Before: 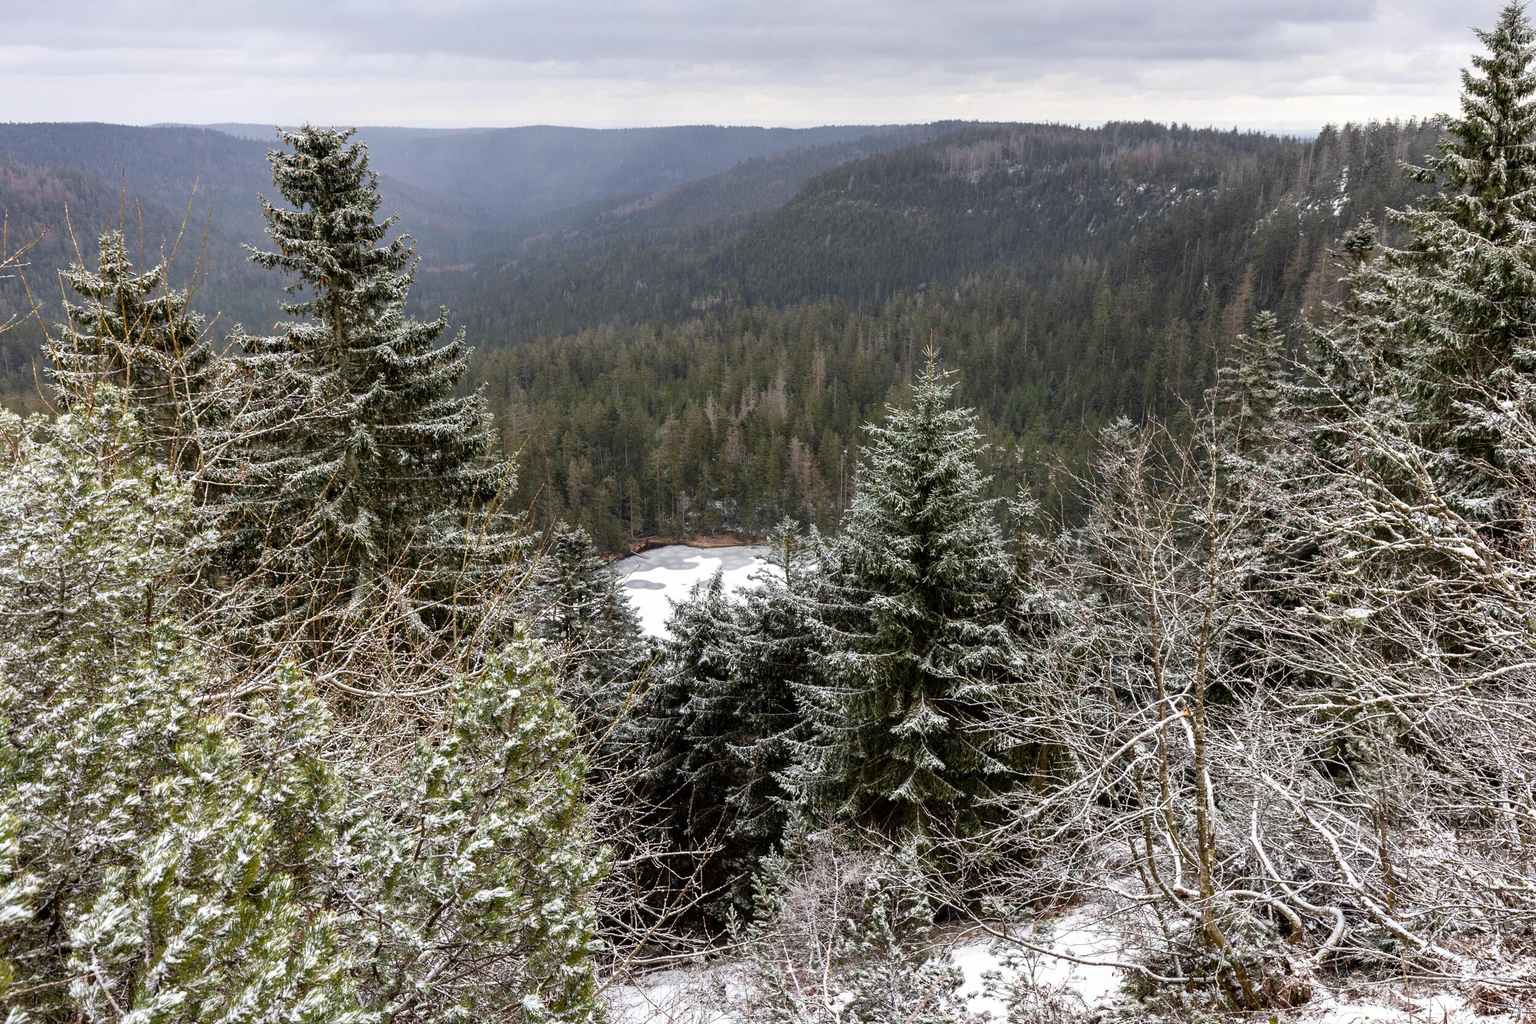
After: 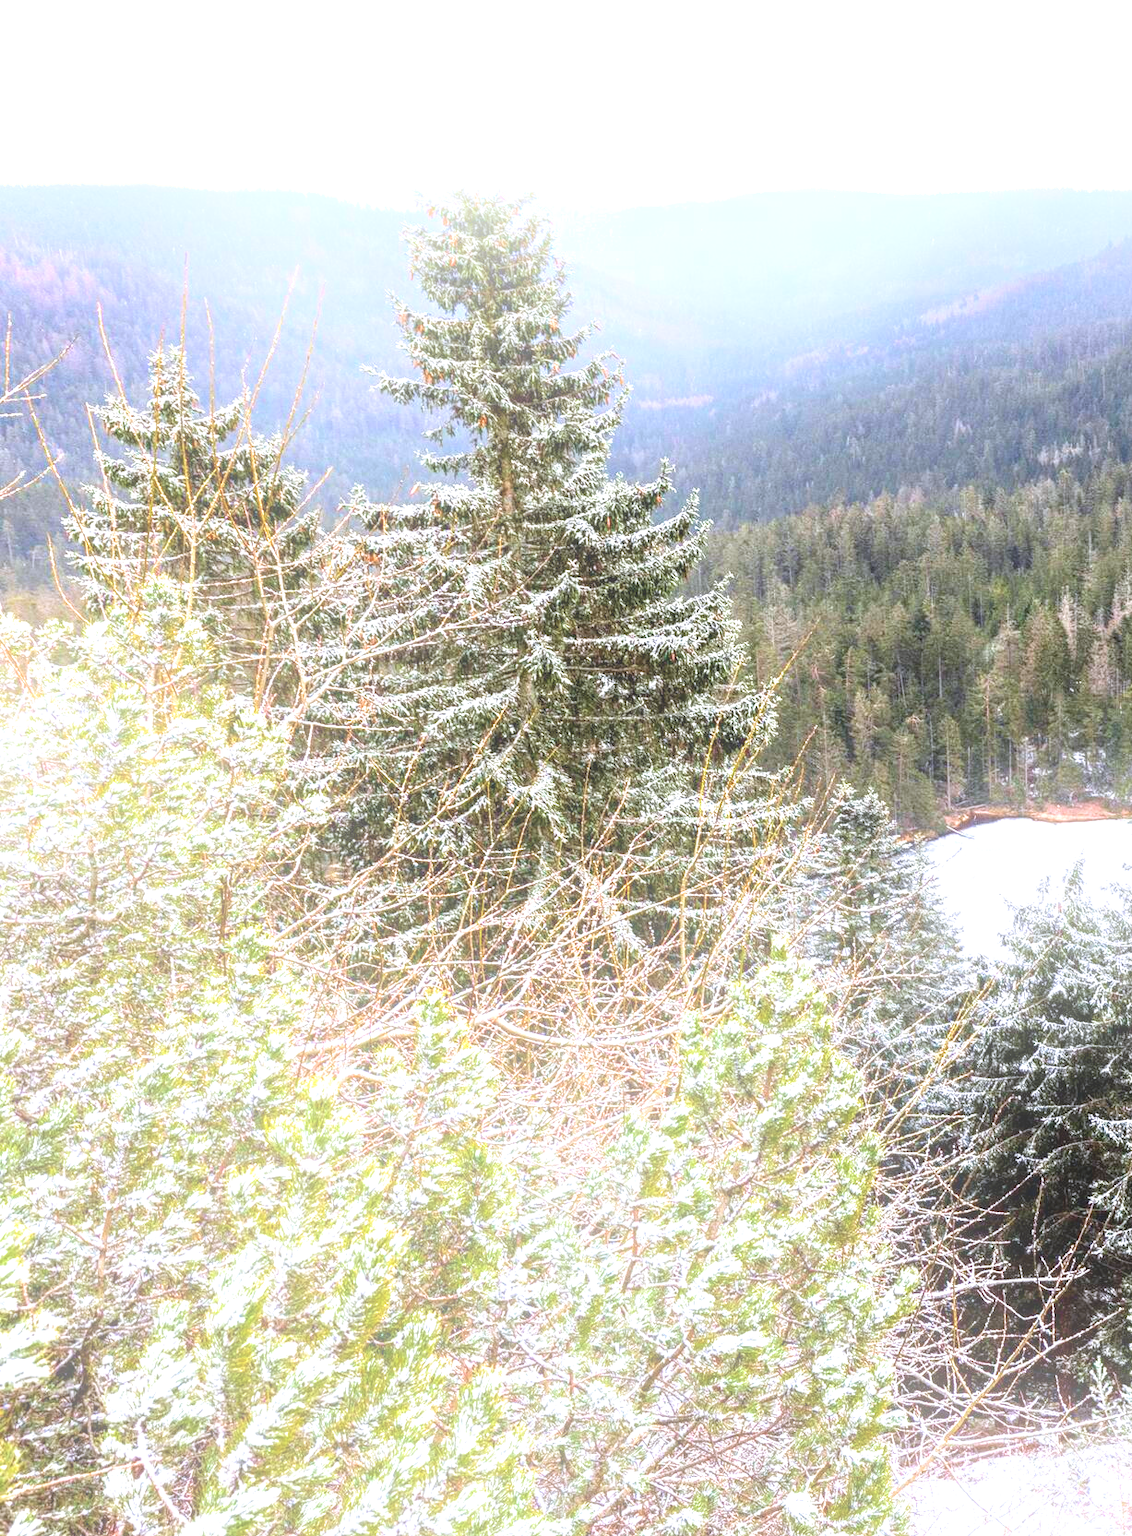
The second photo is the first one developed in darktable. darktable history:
color calibration: illuminant as shot in camera, x 0.358, y 0.373, temperature 4628.91 K
exposure: black level correction 0, exposure 1.5 EV, compensate exposure bias true, compensate highlight preservation false
bloom: threshold 82.5%, strength 16.25%
local contrast: detail 130%
velvia: on, module defaults
white balance: red 1, blue 1
crop and rotate: left 0%, top 0%, right 50.845%
